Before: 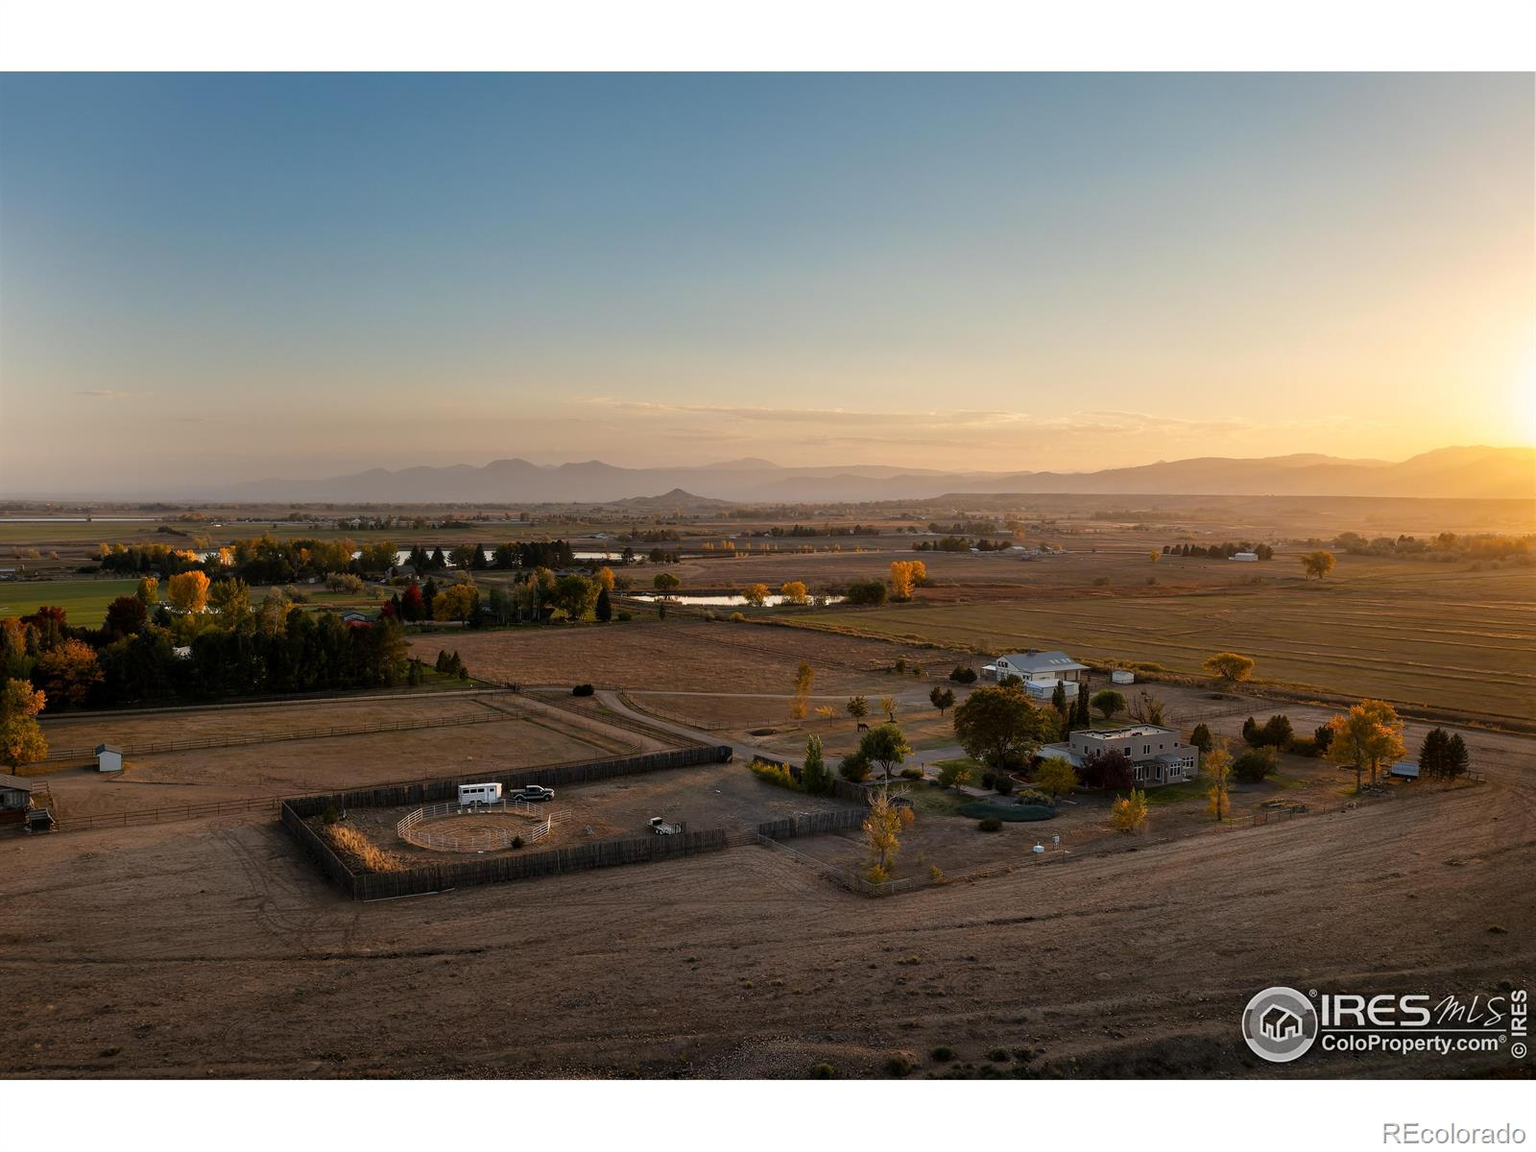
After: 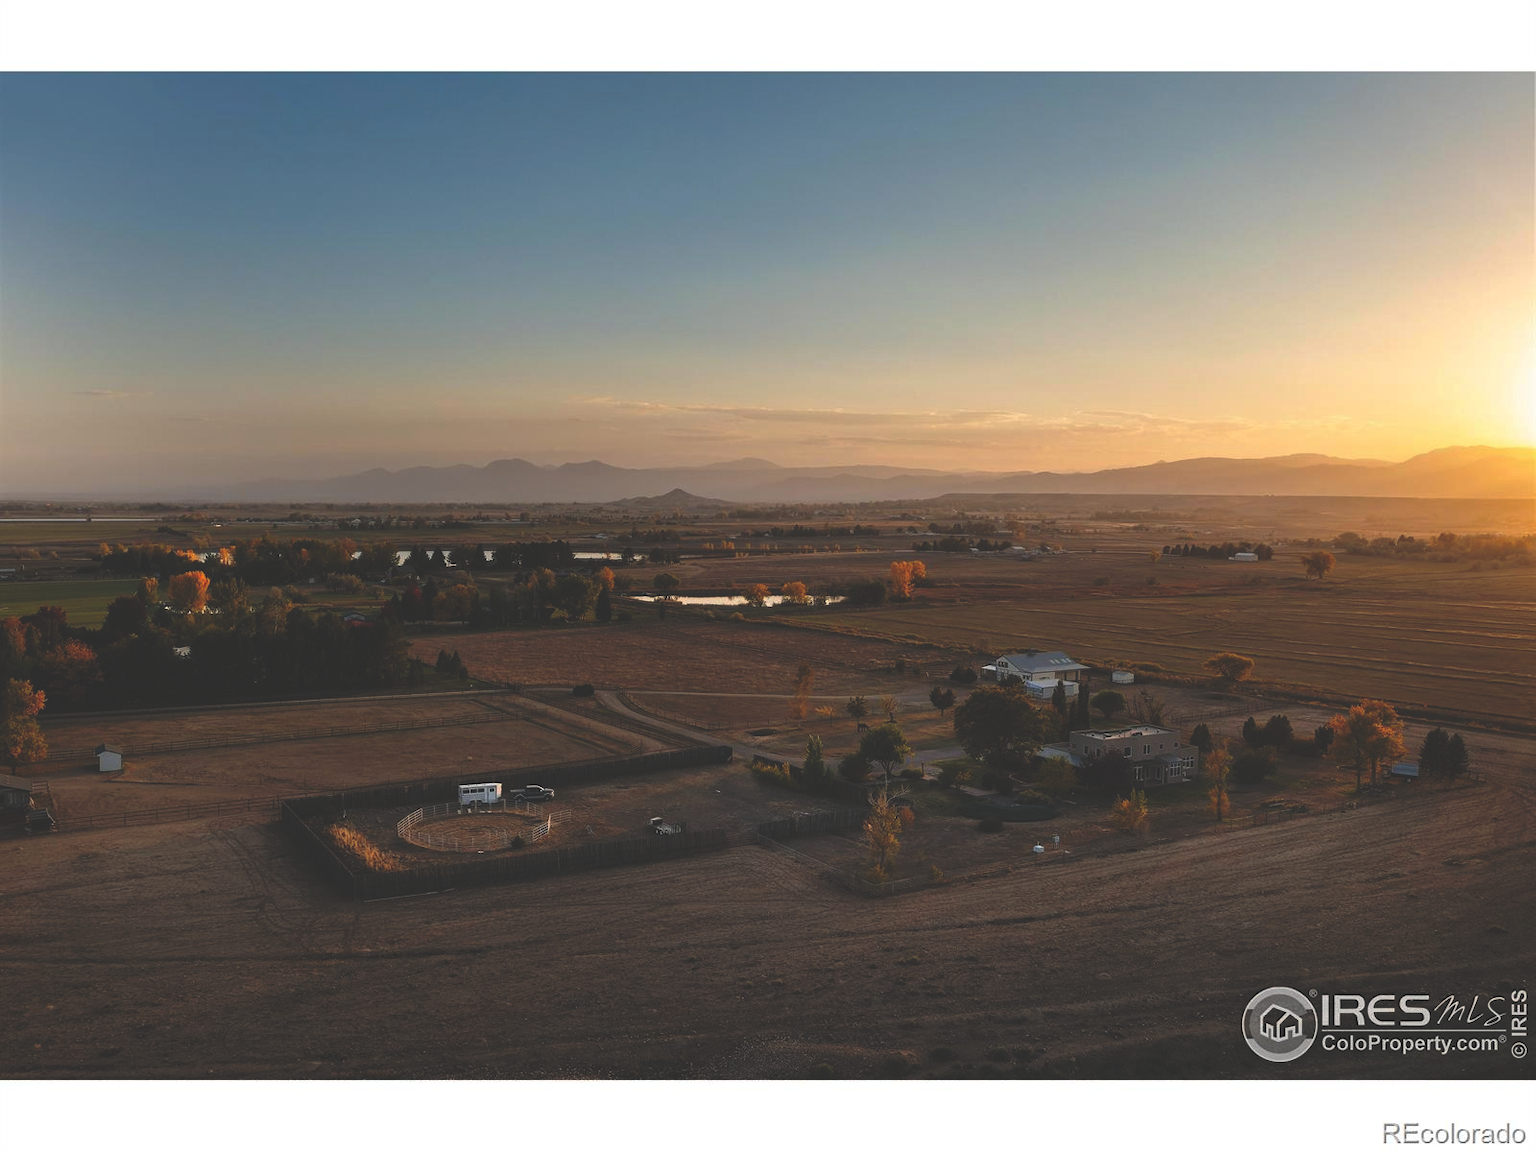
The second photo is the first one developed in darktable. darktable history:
rgb curve: curves: ch0 [(0, 0.186) (0.314, 0.284) (0.775, 0.708) (1, 1)], compensate middle gray true, preserve colors none
exposure: compensate highlight preservation false
